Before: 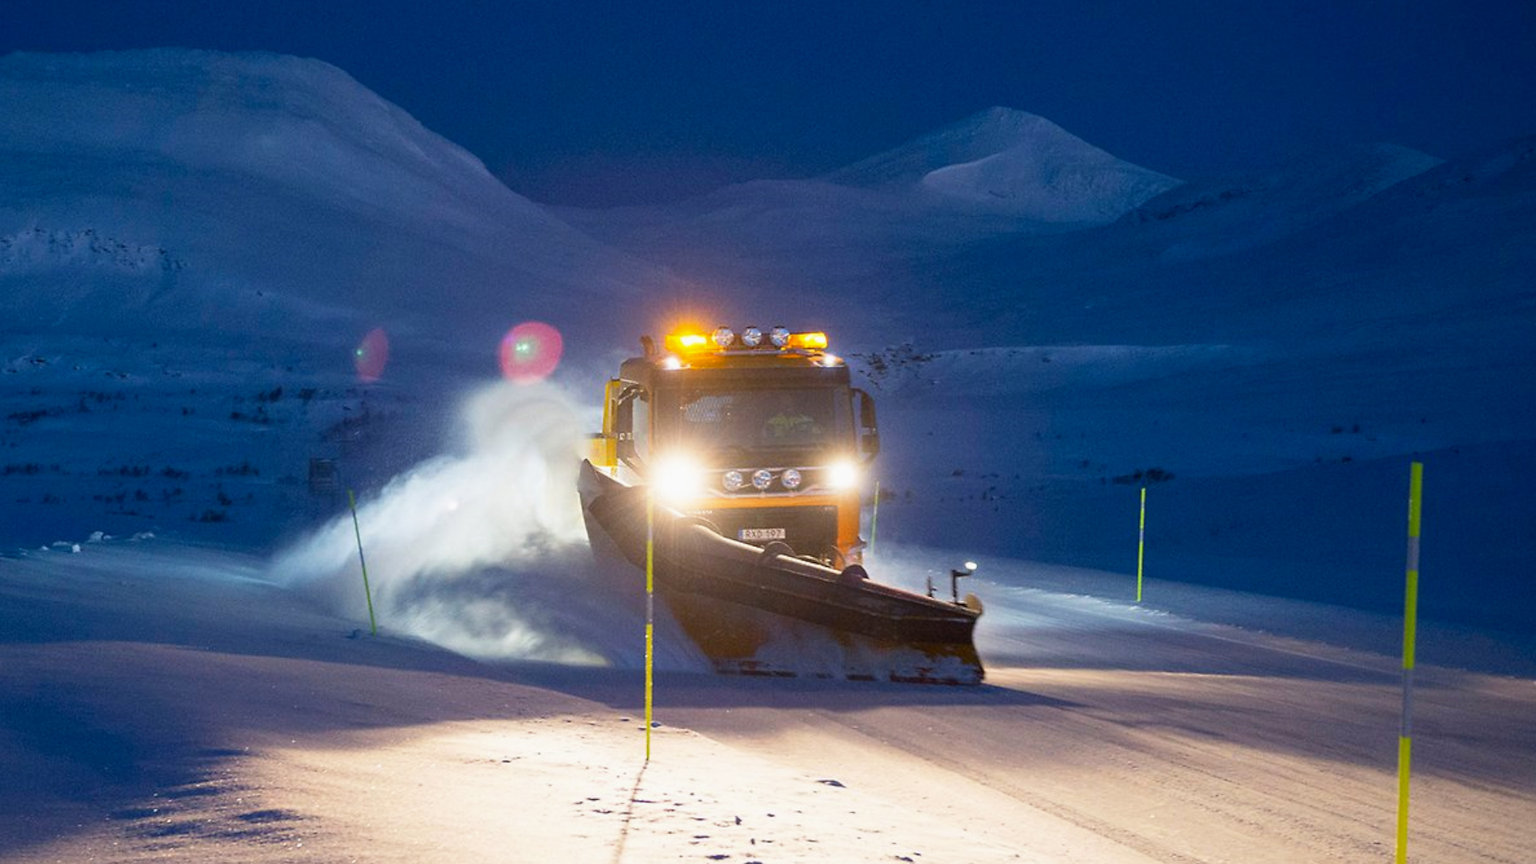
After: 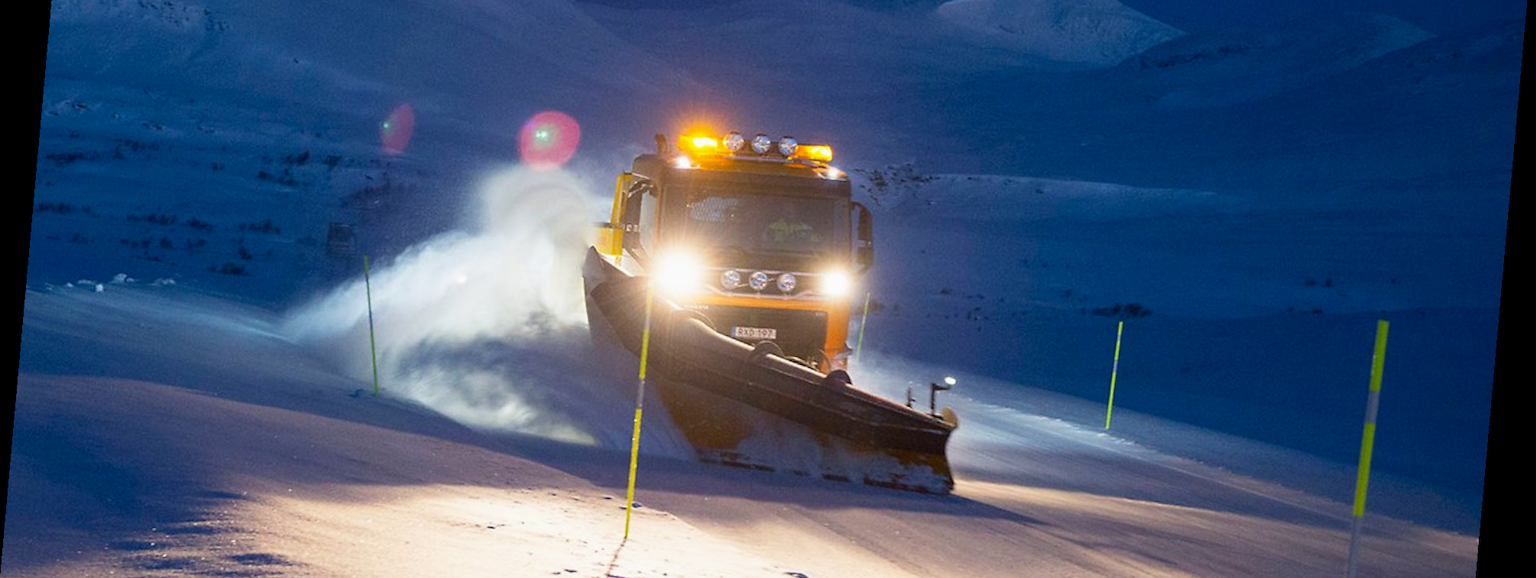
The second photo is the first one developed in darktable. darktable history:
crop and rotate: top 25.357%, bottom 13.942%
rotate and perspective: rotation 5.12°, automatic cropping off
tone equalizer: on, module defaults
